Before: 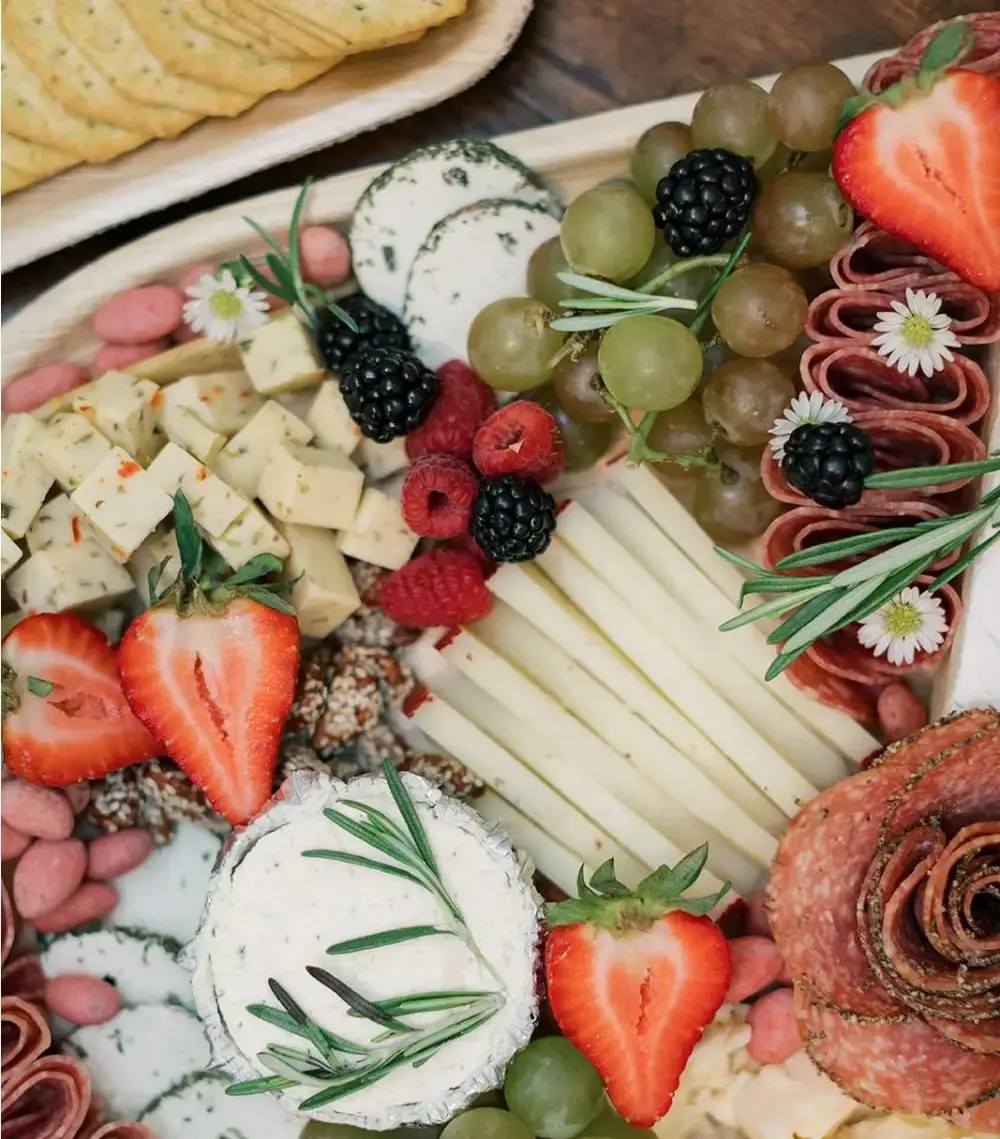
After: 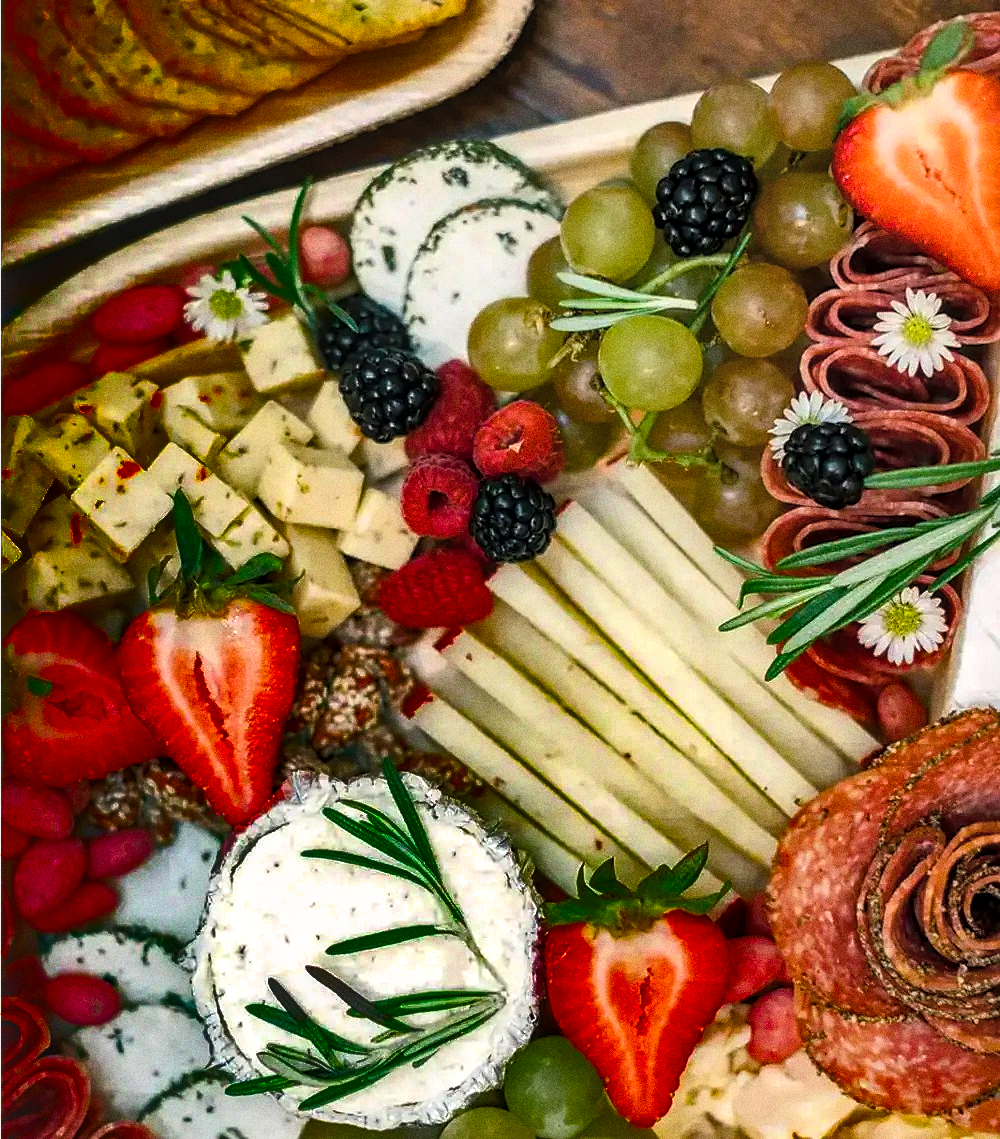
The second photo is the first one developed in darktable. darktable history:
local contrast: detail 130%
contrast brightness saturation: brightness 0.15
color balance rgb: linear chroma grading › global chroma 16.62%, perceptual saturation grading › highlights -8.63%, perceptual saturation grading › mid-tones 18.66%, perceptual saturation grading › shadows 28.49%, perceptual brilliance grading › highlights 14.22%, perceptual brilliance grading › shadows -18.96%, global vibrance 27.71%
white balance: emerald 1
grain: coarseness 0.09 ISO, strength 40%
rotate and perspective: crop left 0, crop top 0
shadows and highlights: radius 123.98, shadows 100, white point adjustment -3, highlights -100, highlights color adjustment 89.84%, soften with gaussian
sharpen: radius 1.559, amount 0.373, threshold 1.271
